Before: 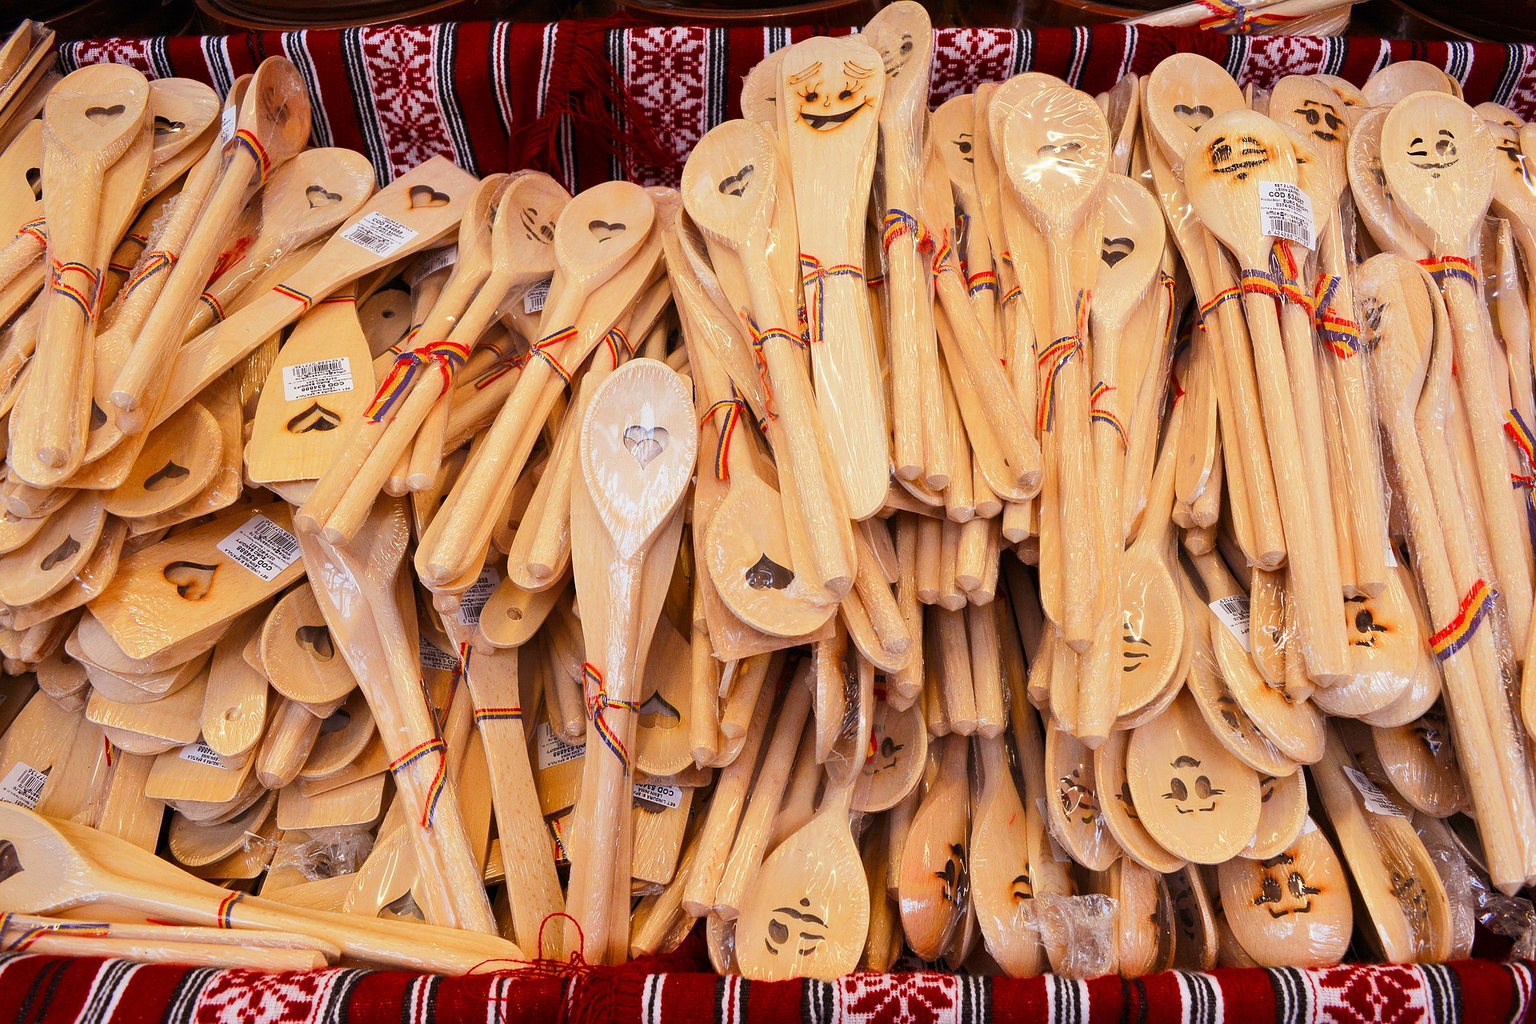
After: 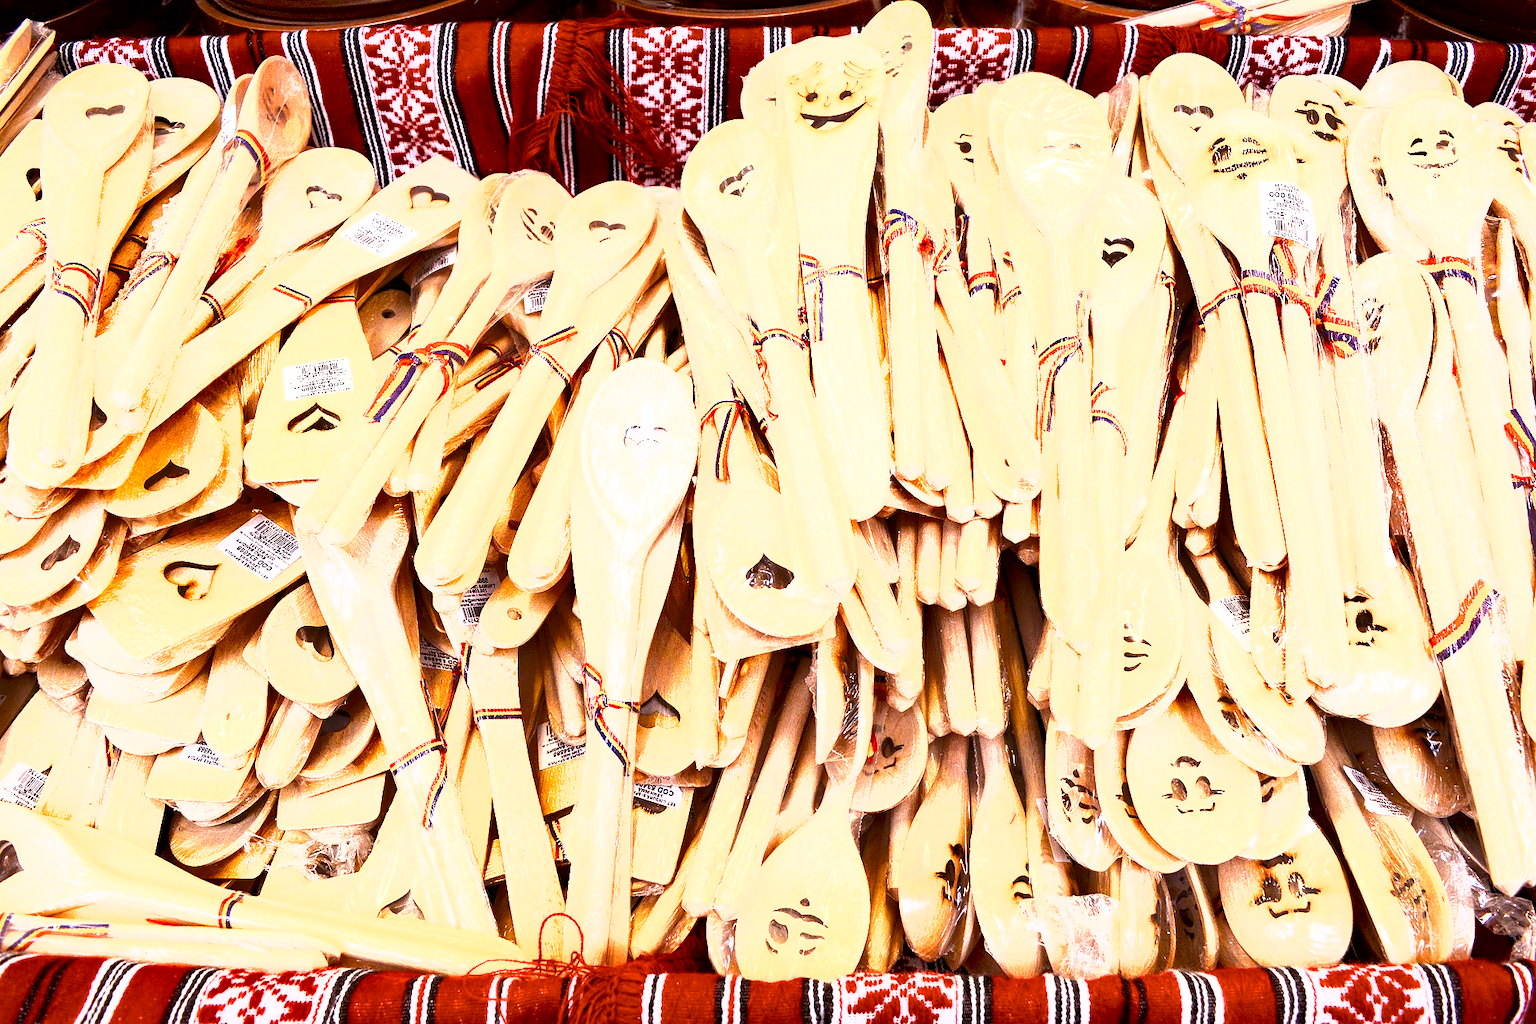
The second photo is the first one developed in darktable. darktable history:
color correction: highlights b* 0.052, saturation 0.766
exposure: black level correction 0.005, exposure 2.066 EV, compensate highlight preservation false
shadows and highlights: shadows 6.16, soften with gaussian
